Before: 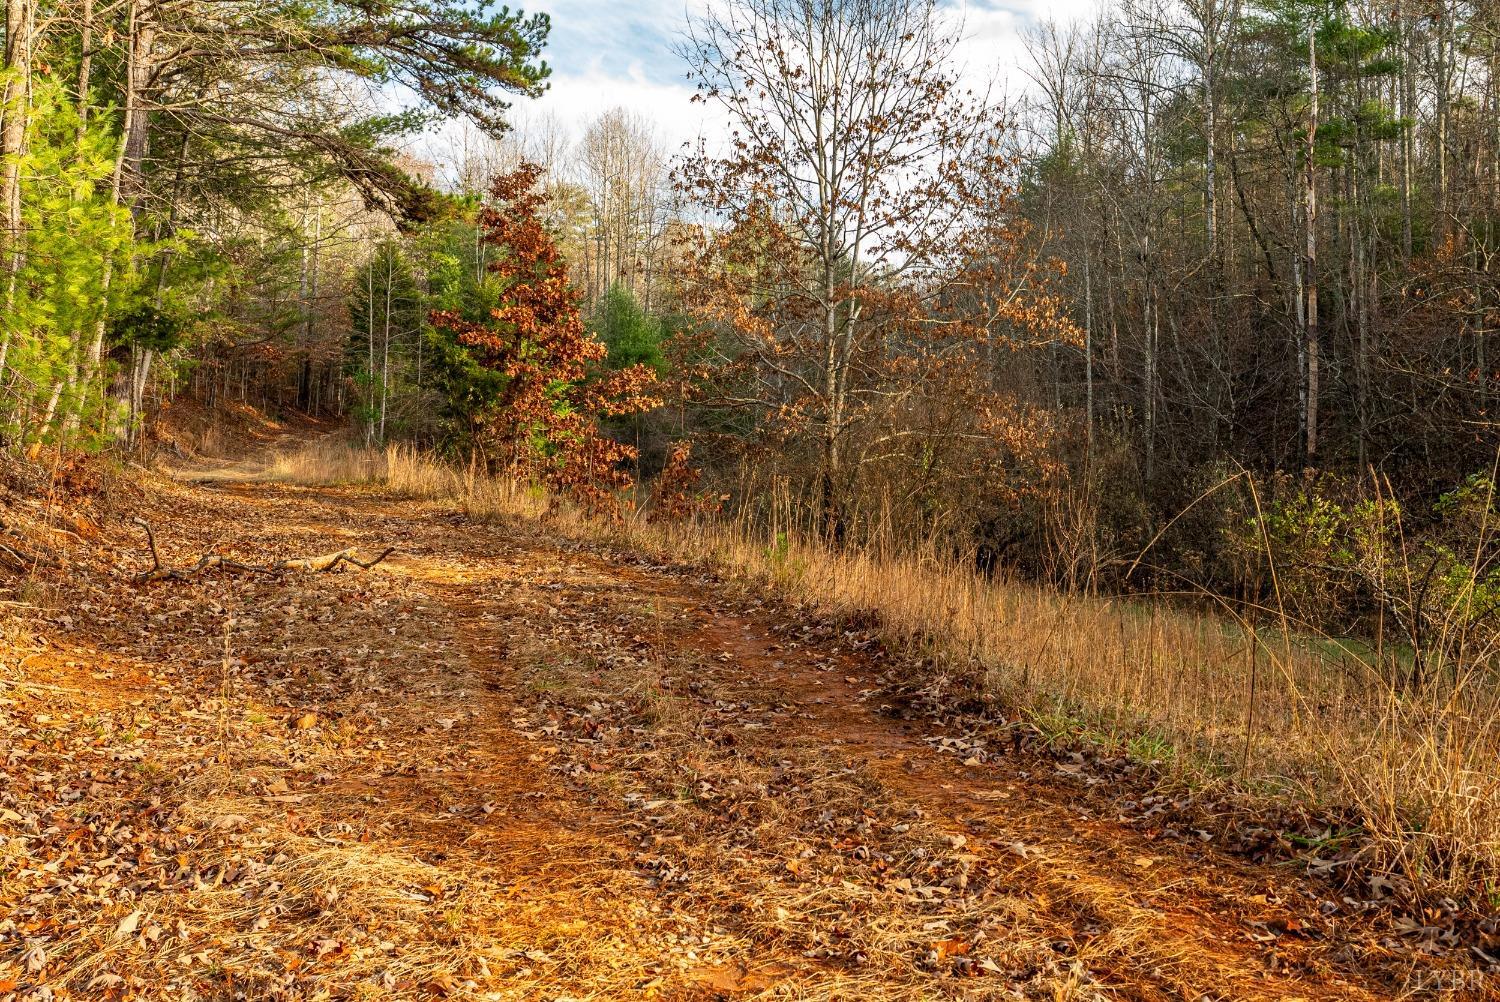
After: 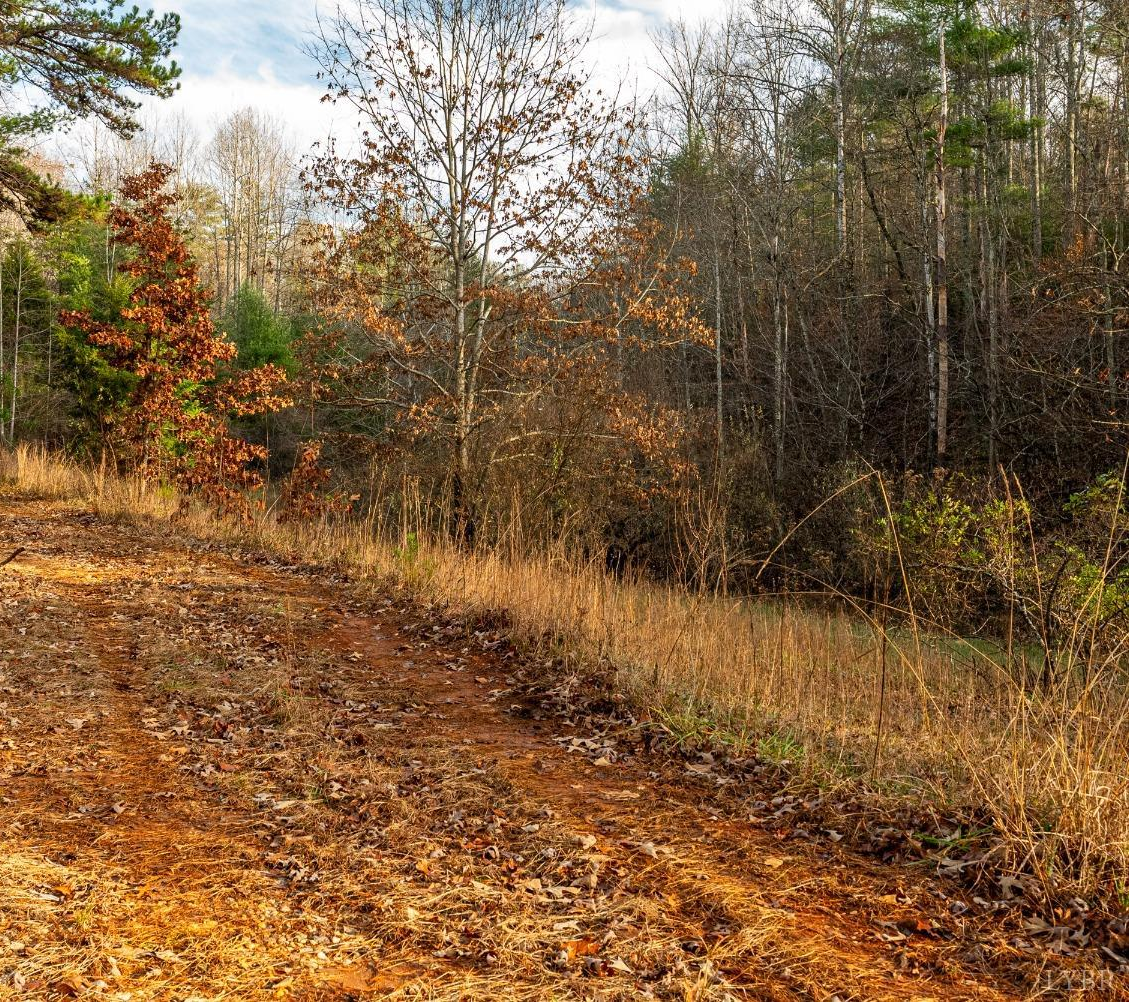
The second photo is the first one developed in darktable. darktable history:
crop and rotate: left 24.697%
